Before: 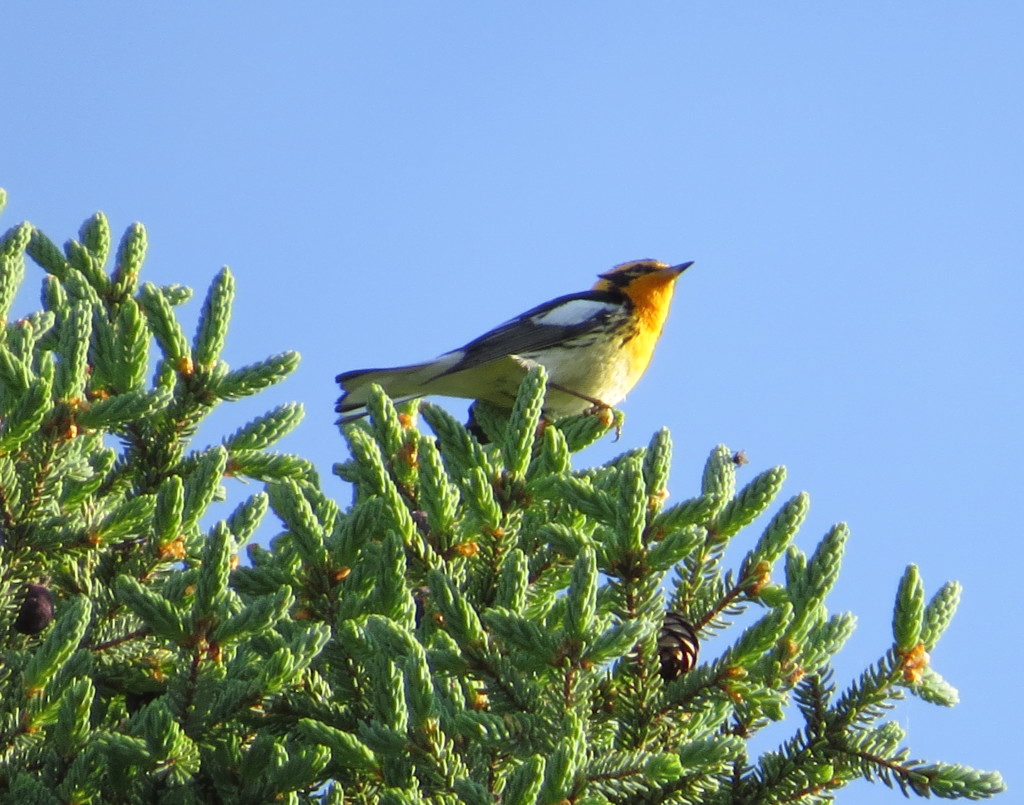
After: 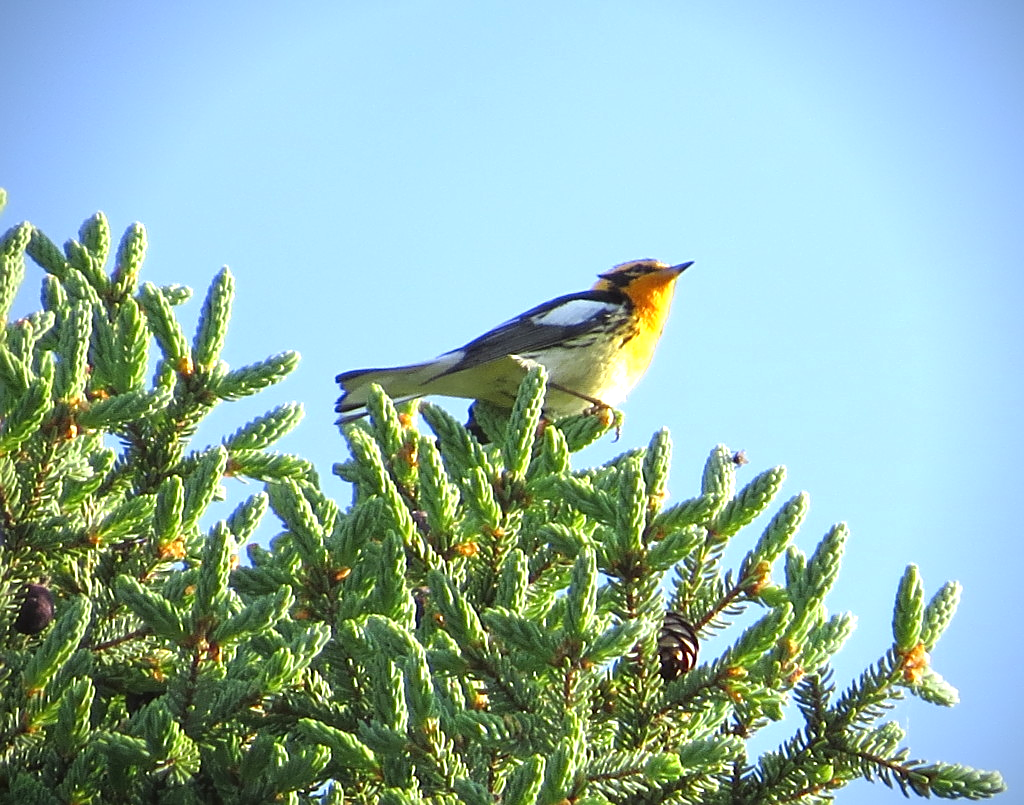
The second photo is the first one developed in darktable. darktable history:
exposure: black level correction 0, exposure 0.695 EV, compensate highlight preservation false
vignetting: brightness -0.562, saturation -0.001
sharpen: on, module defaults
